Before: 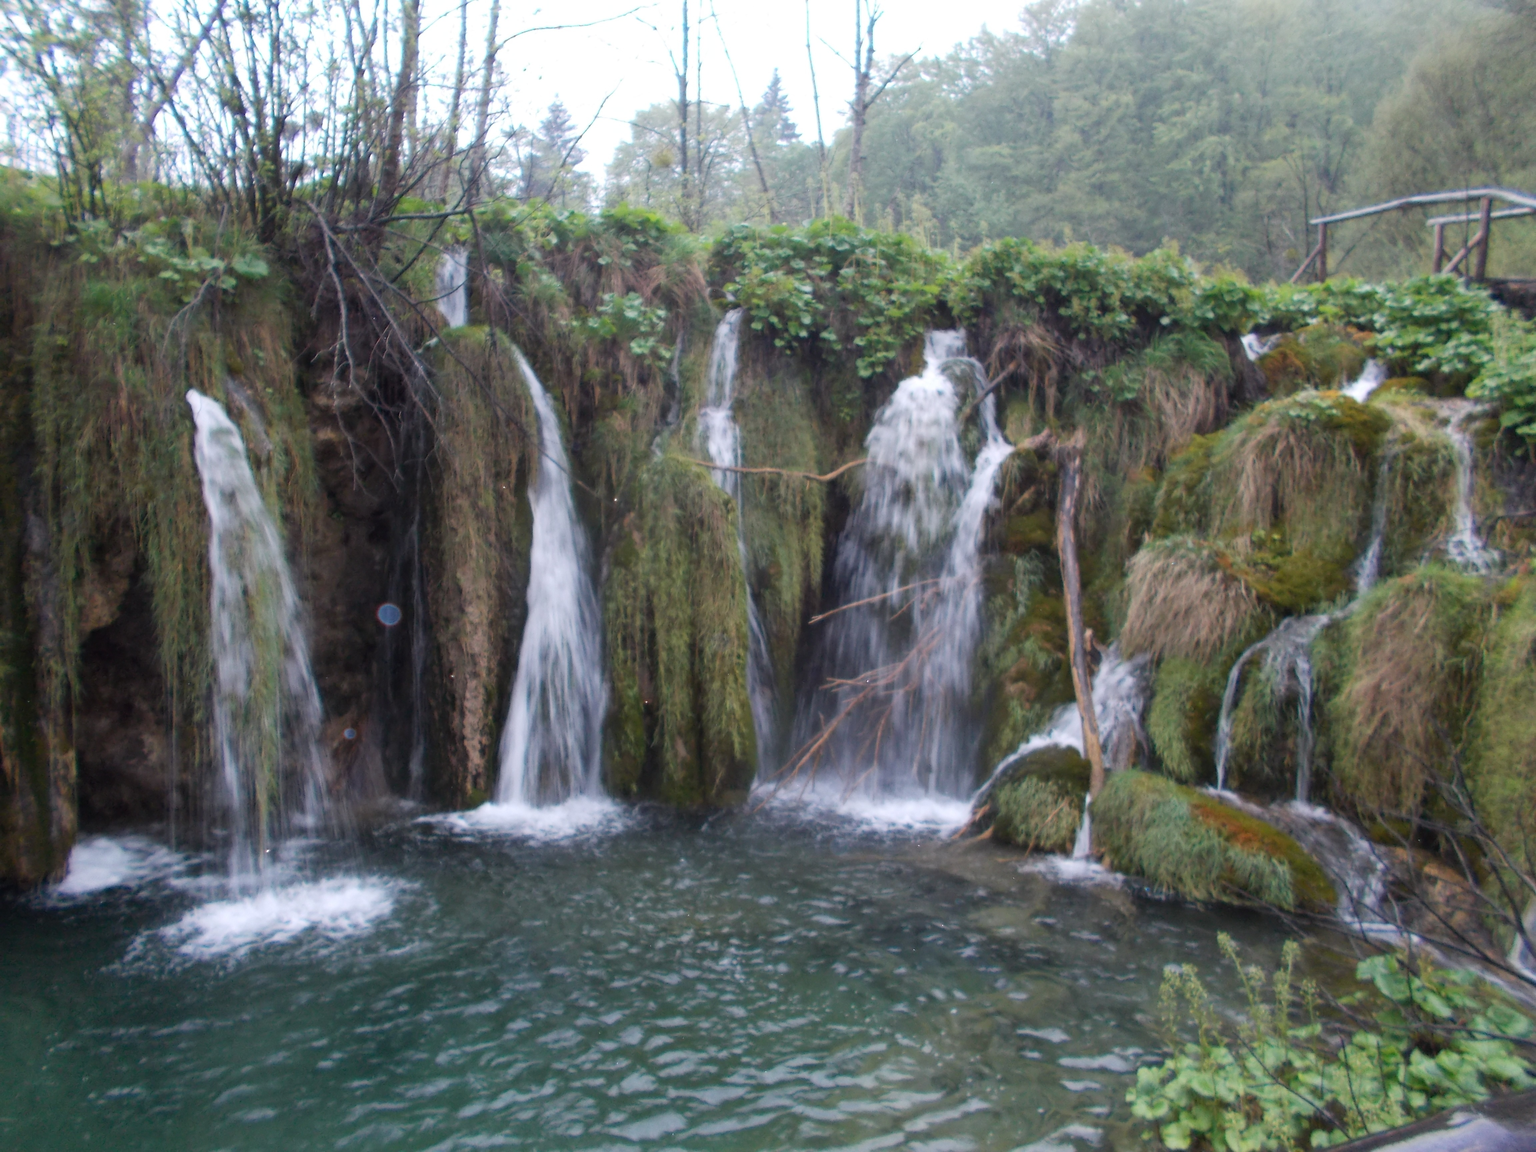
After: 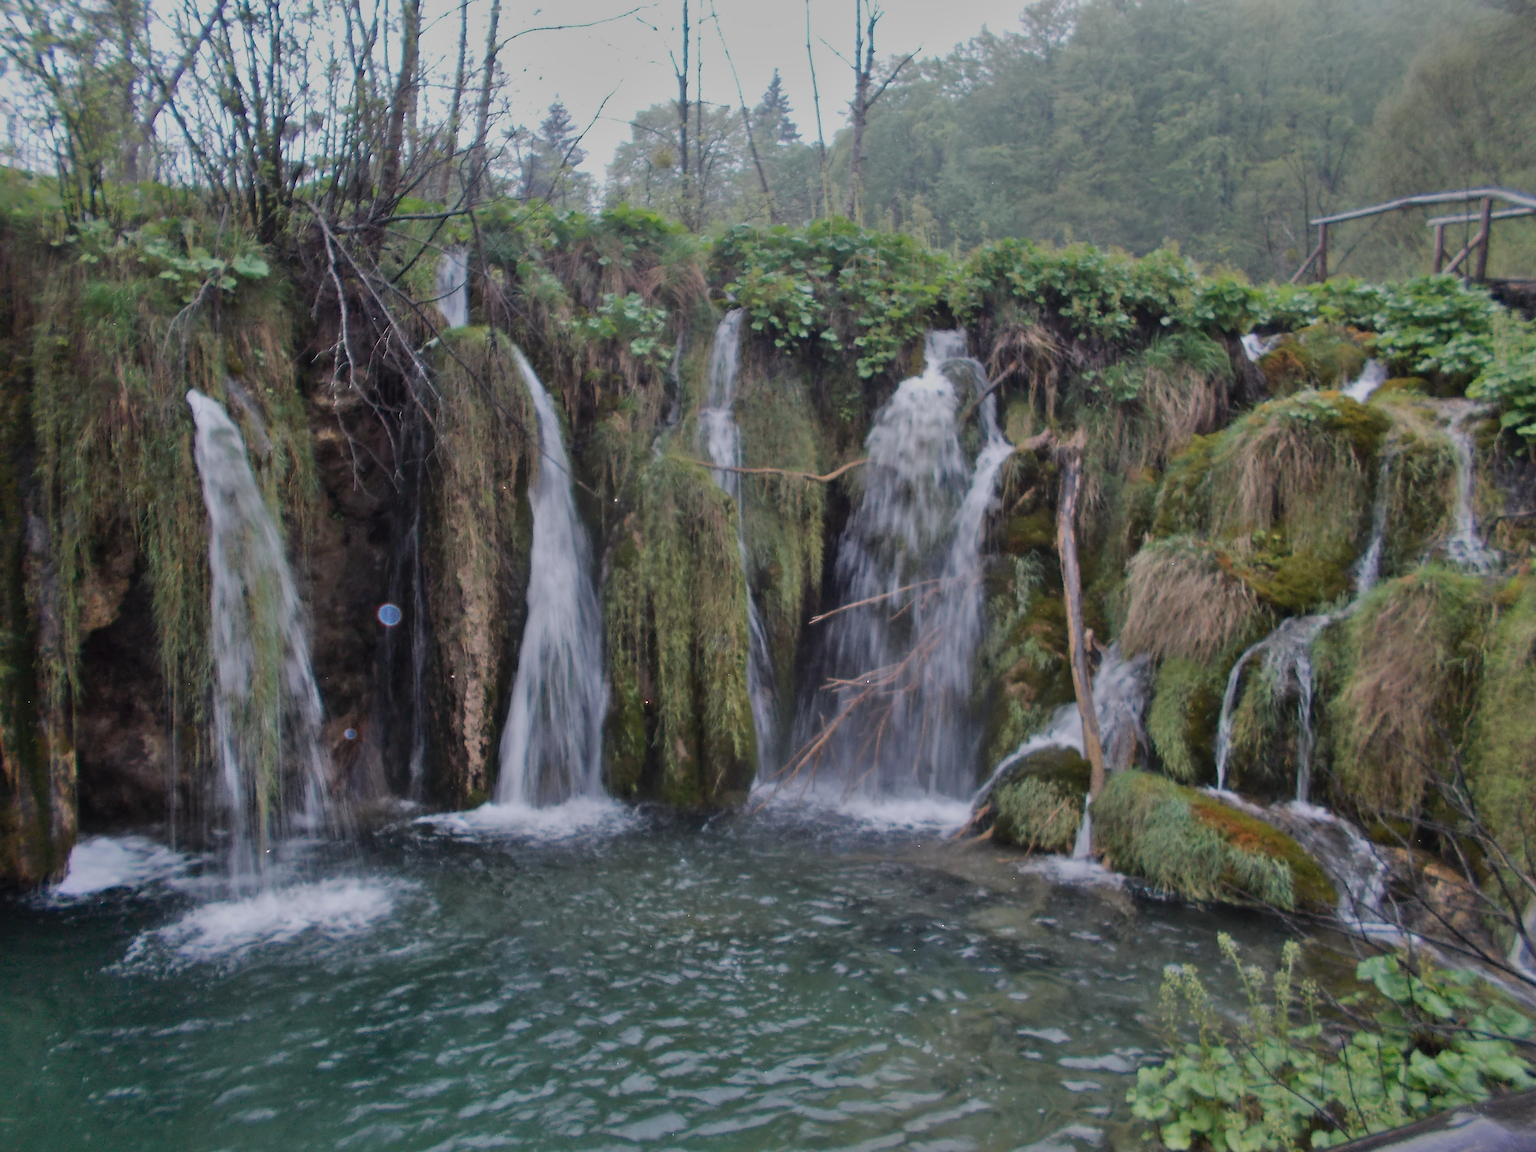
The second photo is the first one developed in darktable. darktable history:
exposure: black level correction 0, exposure 1.2 EV, compensate highlight preservation false
sharpen: radius 1.4, amount 1.25, threshold 0.7
tone equalizer: -8 EV -2 EV, -7 EV -2 EV, -6 EV -2 EV, -5 EV -2 EV, -4 EV -2 EV, -3 EV -2 EV, -2 EV -2 EV, -1 EV -1.63 EV, +0 EV -2 EV
shadows and highlights: white point adjustment 1, soften with gaussian
